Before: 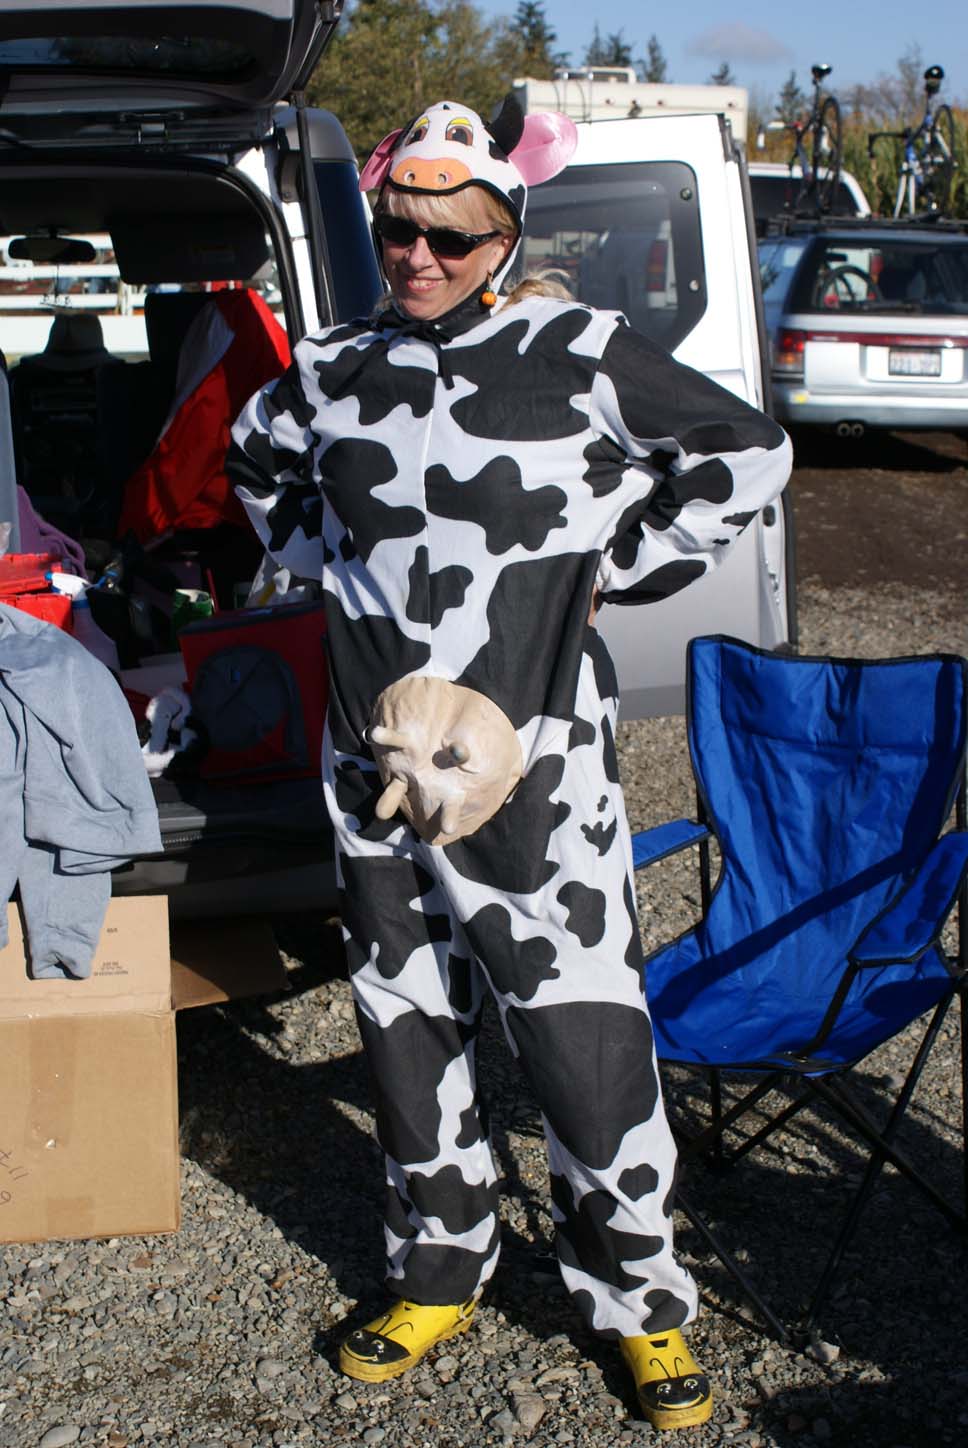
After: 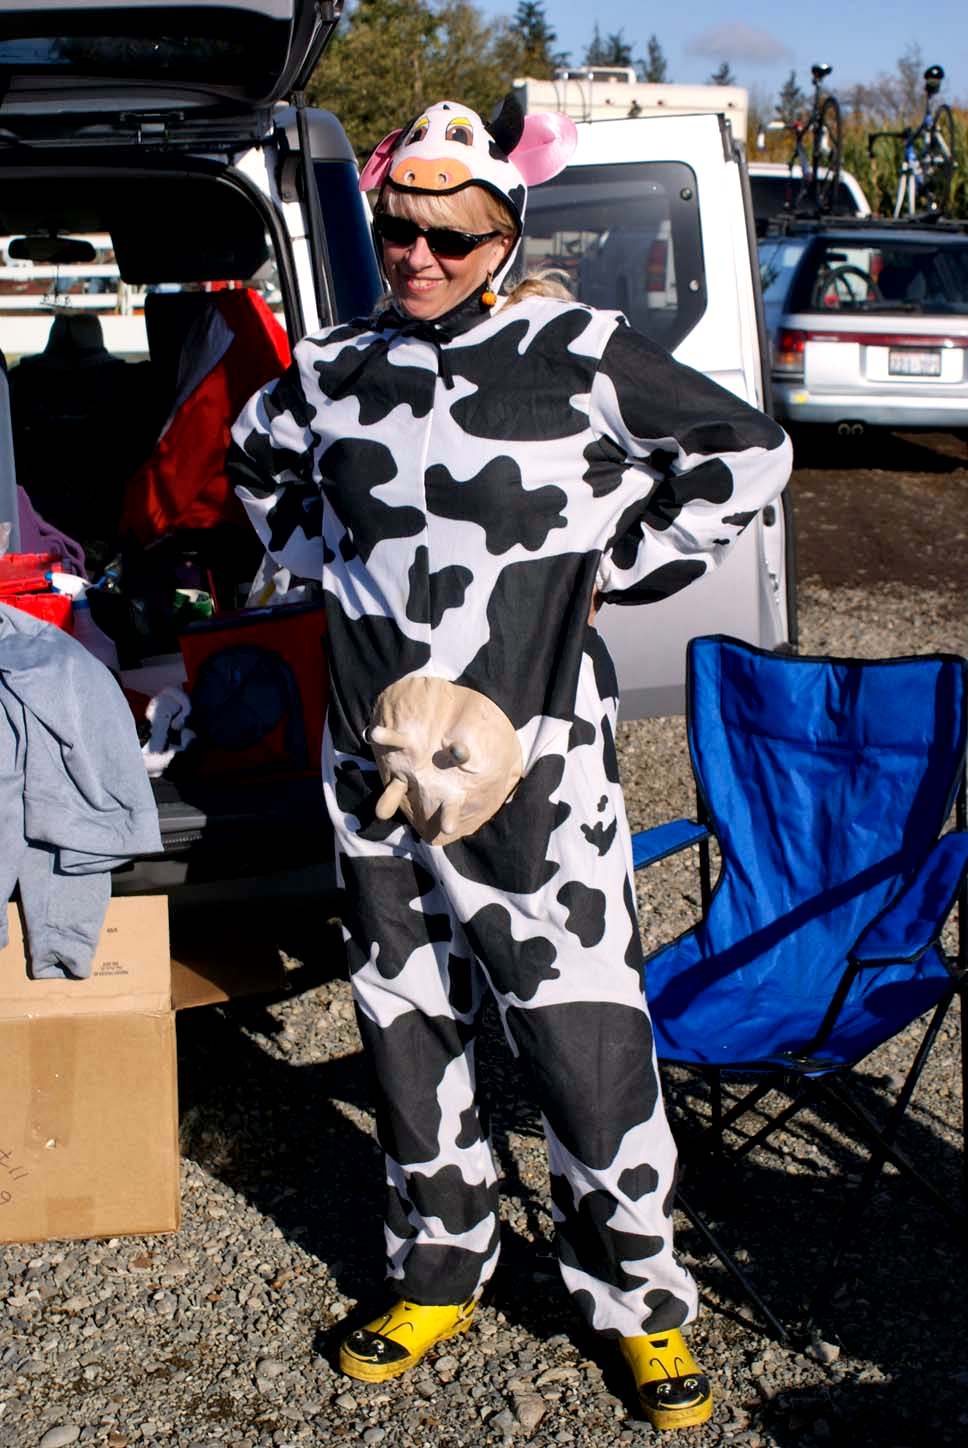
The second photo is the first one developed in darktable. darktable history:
local contrast: mode bilateral grid, contrast 25, coarseness 60, detail 151%, midtone range 0.2
color correction: highlights a* 3.22, highlights b* 1.93, saturation 1.19
